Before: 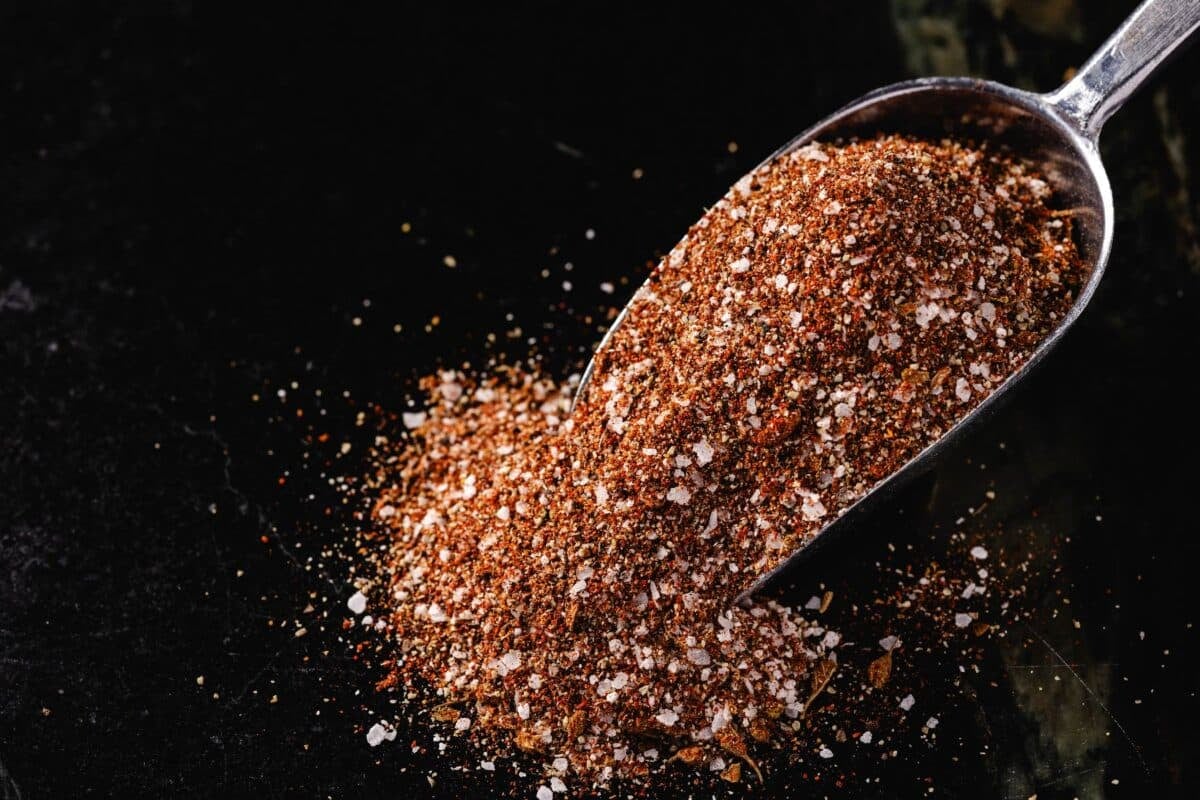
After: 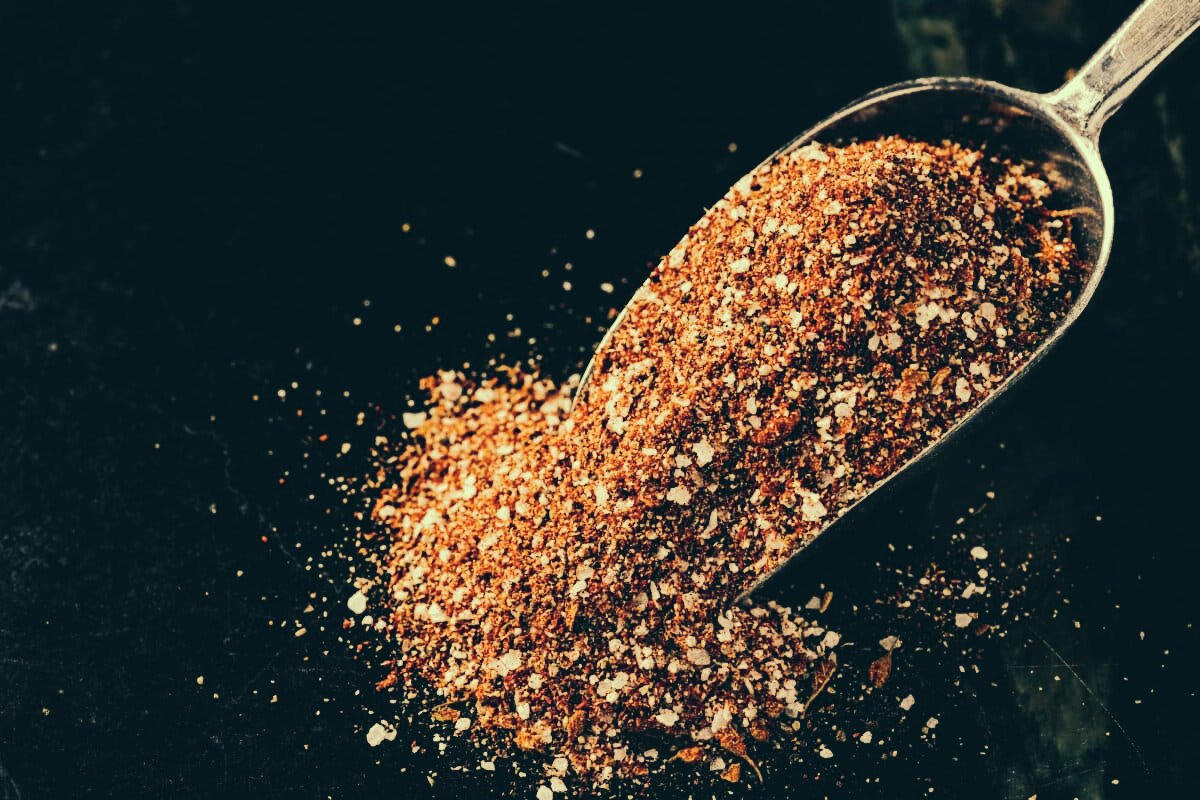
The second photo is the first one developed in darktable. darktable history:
tone curve: curves: ch0 [(0, 0) (0.003, 0.003) (0.011, 0.011) (0.025, 0.024) (0.044, 0.043) (0.069, 0.067) (0.1, 0.096) (0.136, 0.131) (0.177, 0.171) (0.224, 0.216) (0.277, 0.266) (0.335, 0.322) (0.399, 0.384) (0.468, 0.45) (0.543, 0.565) (0.623, 0.641) (0.709, 0.723) (0.801, 0.81) (0.898, 0.902) (1, 1)], preserve colors none
color look up table: target L [92.68, 91.77, 88.56, 81.47, 79.13, 76.89, 75.96, 60.49, 66.56, 55.87, 47.19, 37.06, 17.51, 200, 92.48, 84.64, 81.8, 76.68, 81.33, 69.98, 73.19, 61.82, 56.75, 49.5, 10.94, 5.831, 88.24, 90.88, 79.39, 79.67, 85.33, 80.82, 61.35, 65.92, 55.34, 69.13, 47.28, 34.68, 27.46, 37.21, 10.93, 5.83, 85.26, 85.41, 72.81, 63.4, 62.26, 44.05, 11.71], target a [-15.25, -13.82, -29.23, -33.54, -24.12, -11.89, -9.935, -56.05, -2.472, -28.43, -42.31, -18.82, -19.1, 0, -7.572, 4.52, 3.678, 19.73, 15.1, 5.245, 33.84, 21.28, 40.58, 51.98, 14.61, -5.95, -2.46, -4.841, -2.52, 19, 3.945, 5.417, 20.63, 18.08, 0.087, 19.32, 11.02, 45.19, -9.153, 22.33, 1.577, -3.52, -37.05, -8.46, -30.32, -24.41, -1.939, -31.6, -6.006], target b [24.38, 45.16, 43.8, 36.9, 32.09, 50.79, 24.59, 47.02, 39.44, 16.33, 30.57, 28.53, 3.012, 0, 24.84, 38.47, 26.83, 71.72, 29.74, 66.3, 42.62, 43.31, 56.34, 30.9, -0.837, -6.831, 21.6, 19.58, 3.512, 20.12, 16.59, 5.285, 17.68, 12.33, -12.47, 3.108, -8.053, 8.212, 0.34, -27.22, -25.89, -9.864, 16.94, 10.05, 8.887, -1.96, 14.86, -0.599, -16.18], num patches 49
